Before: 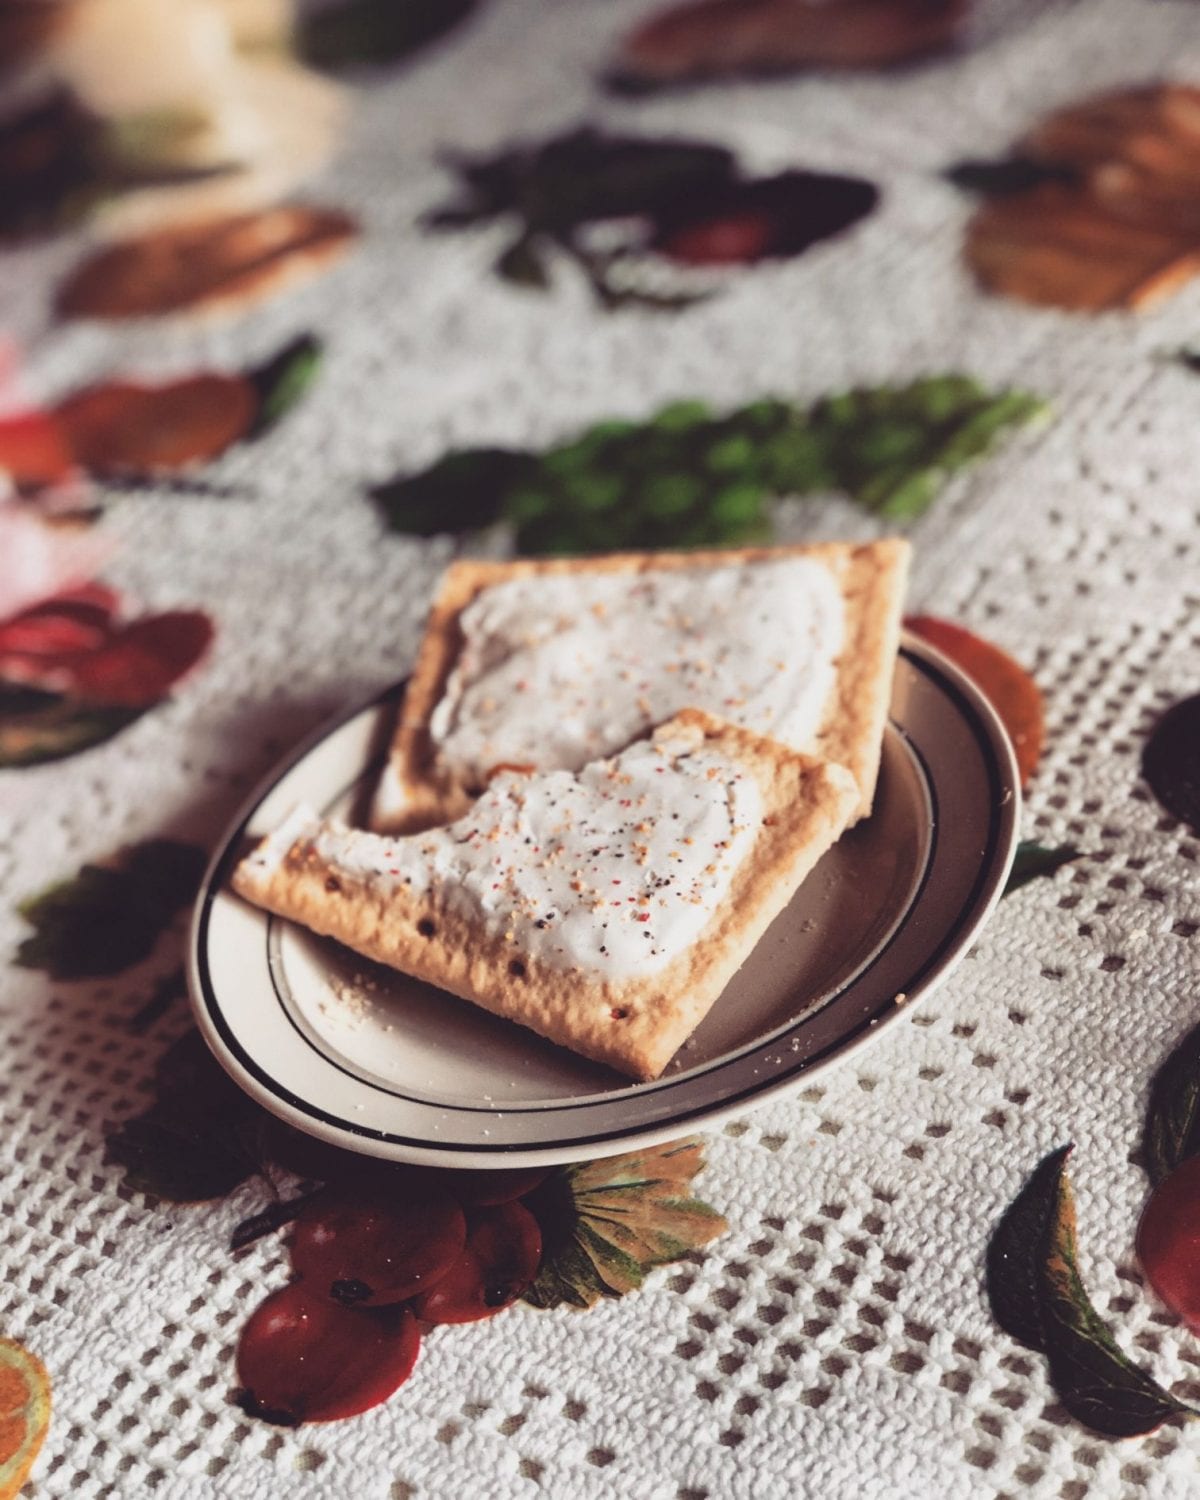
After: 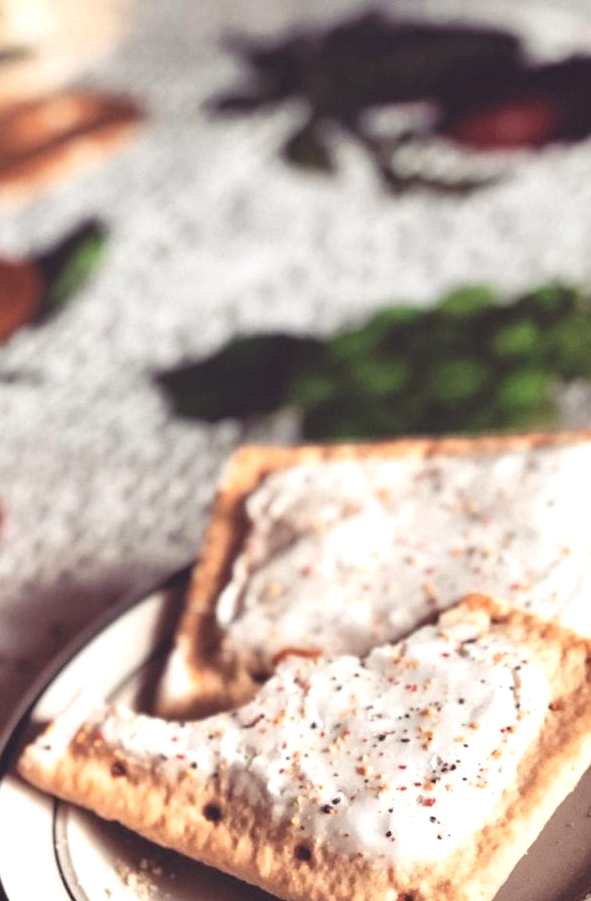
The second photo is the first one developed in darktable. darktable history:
crop: left 17.835%, top 7.675%, right 32.881%, bottom 32.213%
exposure: exposure 0.559 EV, compensate highlight preservation false
